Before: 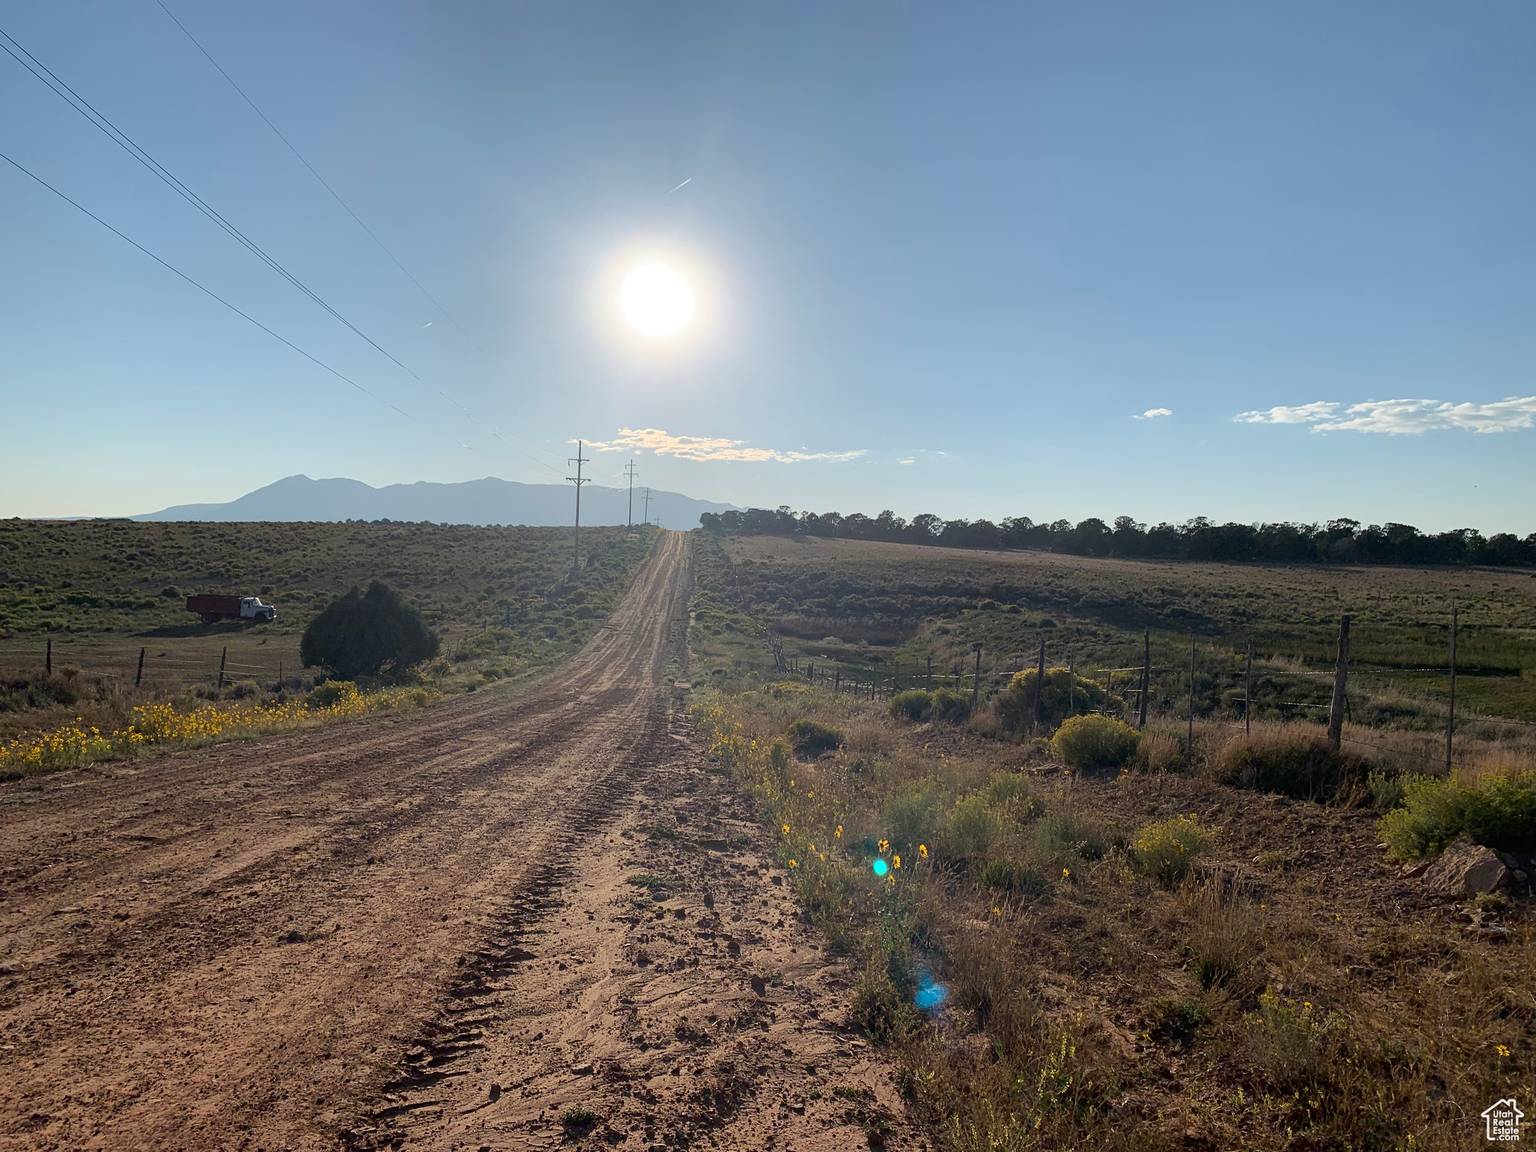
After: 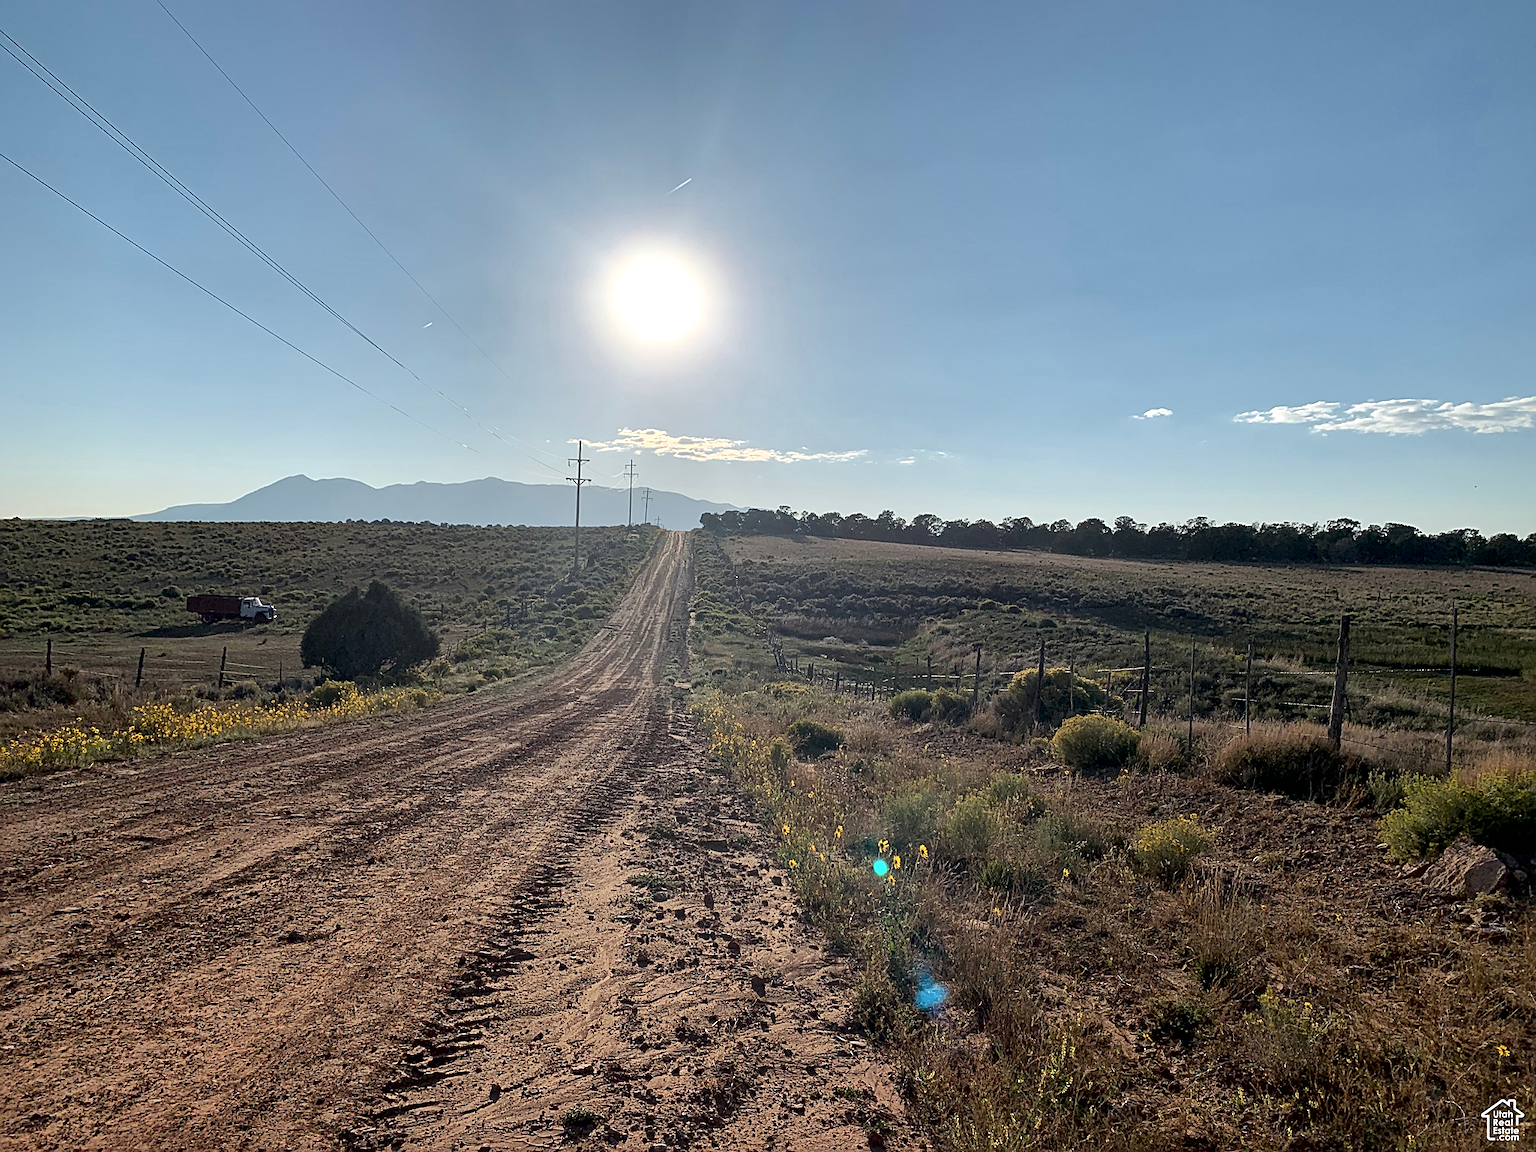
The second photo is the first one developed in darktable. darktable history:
local contrast: mode bilateral grid, contrast 24, coarseness 47, detail 152%, midtone range 0.2
sharpen: on, module defaults
tone equalizer: edges refinement/feathering 500, mask exposure compensation -1.57 EV, preserve details no
